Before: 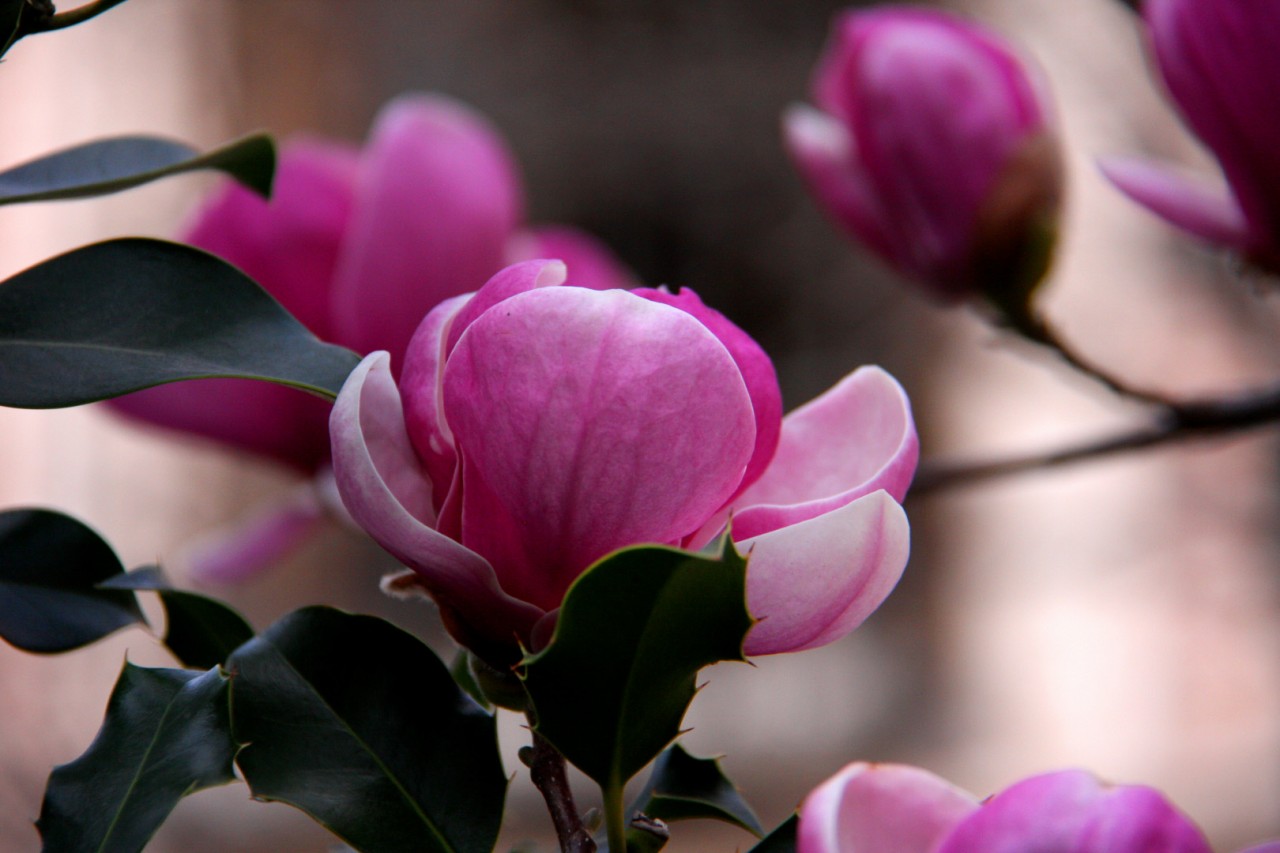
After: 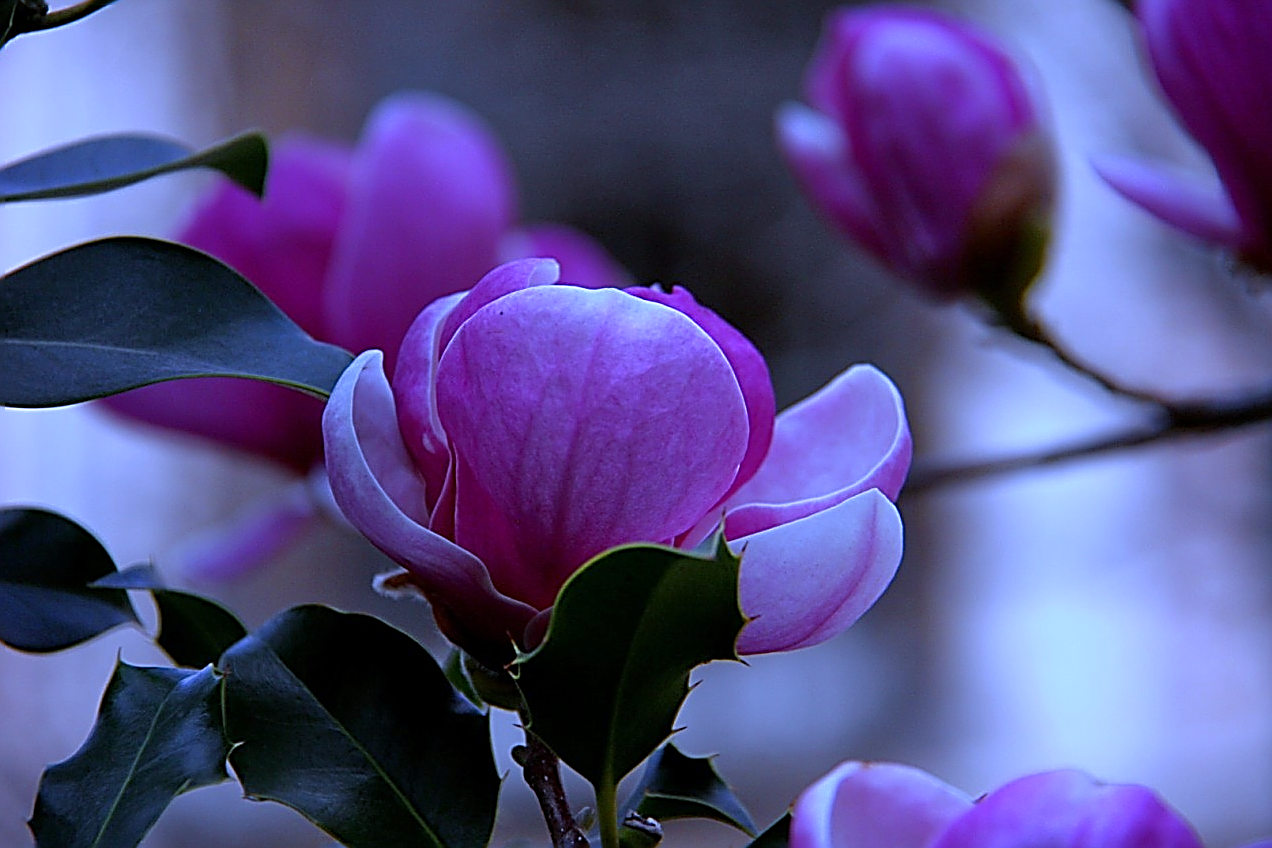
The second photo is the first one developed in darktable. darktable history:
sharpen: amount 2
white balance: red 0.766, blue 1.537
tone equalizer: -8 EV 0.25 EV, -7 EV 0.417 EV, -6 EV 0.417 EV, -5 EV 0.25 EV, -3 EV -0.25 EV, -2 EV -0.417 EV, -1 EV -0.417 EV, +0 EV -0.25 EV, edges refinement/feathering 500, mask exposure compensation -1.57 EV, preserve details guided filter
crop and rotate: left 0.614%, top 0.179%, bottom 0.309%
